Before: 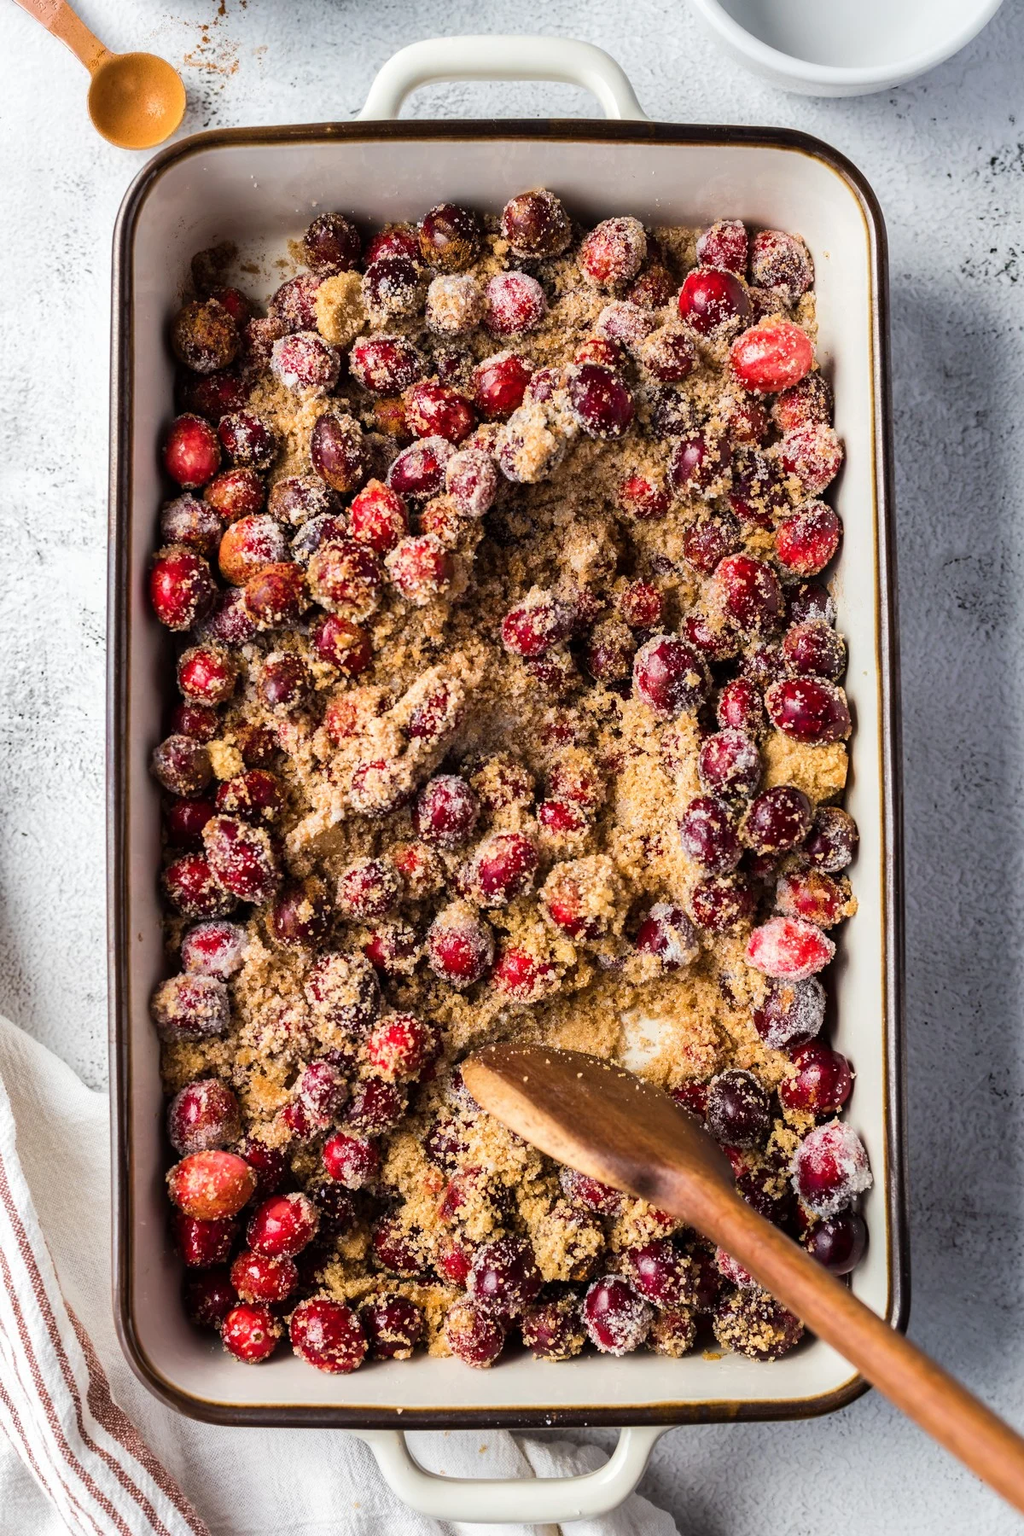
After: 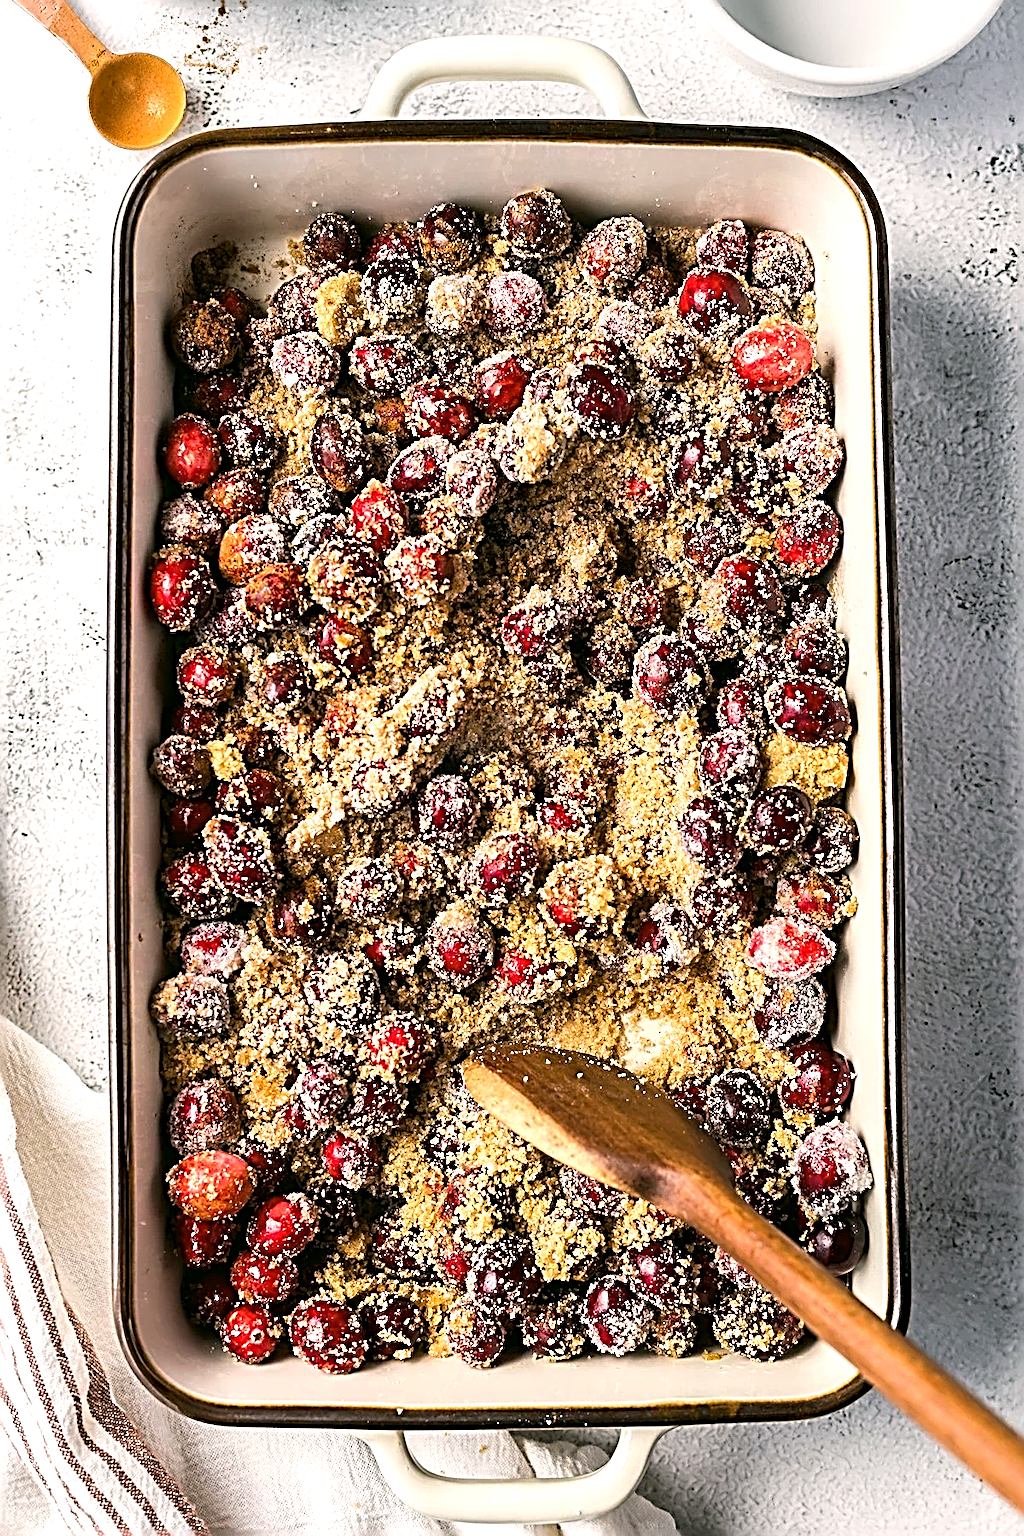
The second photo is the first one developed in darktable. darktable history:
sharpen: radius 3.148, amount 1.715
exposure: exposure 0.379 EV, compensate highlight preservation false
color correction: highlights a* 4.09, highlights b* 4.99, shadows a* -6.86, shadows b* 5.07
